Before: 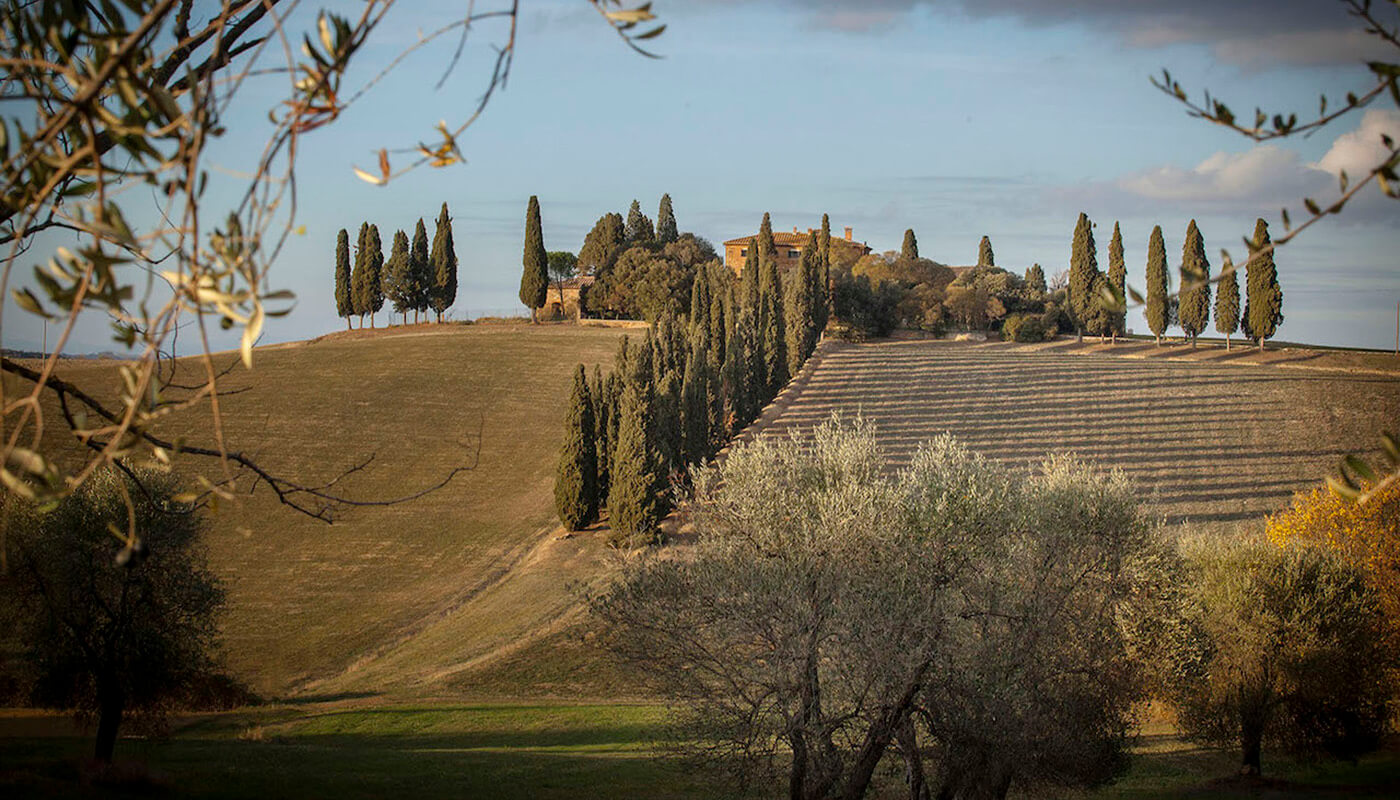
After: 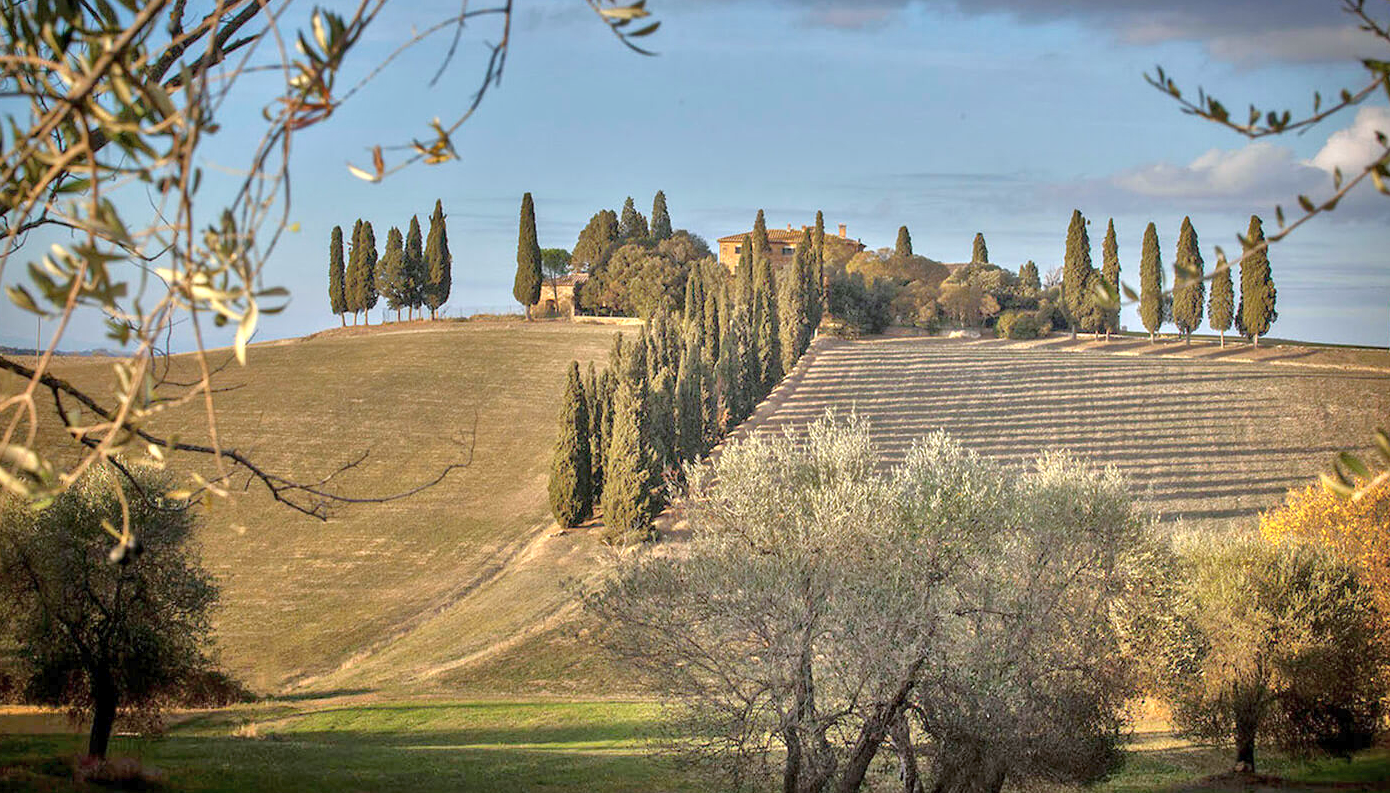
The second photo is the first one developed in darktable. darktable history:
shadows and highlights: soften with gaussian
tone equalizer: -8 EV 2 EV, -7 EV 2 EV, -6 EV 2 EV, -5 EV 2 EV, -4 EV 2 EV, -3 EV 1.5 EV, -2 EV 1 EV, -1 EV 0.5 EV
crop: left 0.434%, top 0.485%, right 0.244%, bottom 0.386%
color zones: curves: ch0 [(0, 0.558) (0.143, 0.559) (0.286, 0.529) (0.429, 0.505) (0.571, 0.5) (0.714, 0.5) (0.857, 0.5) (1, 0.558)]; ch1 [(0, 0.469) (0.01, 0.469) (0.12, 0.446) (0.248, 0.469) (0.5, 0.5) (0.748, 0.5) (0.99, 0.469) (1, 0.469)]
white balance: red 0.967, blue 1.049
